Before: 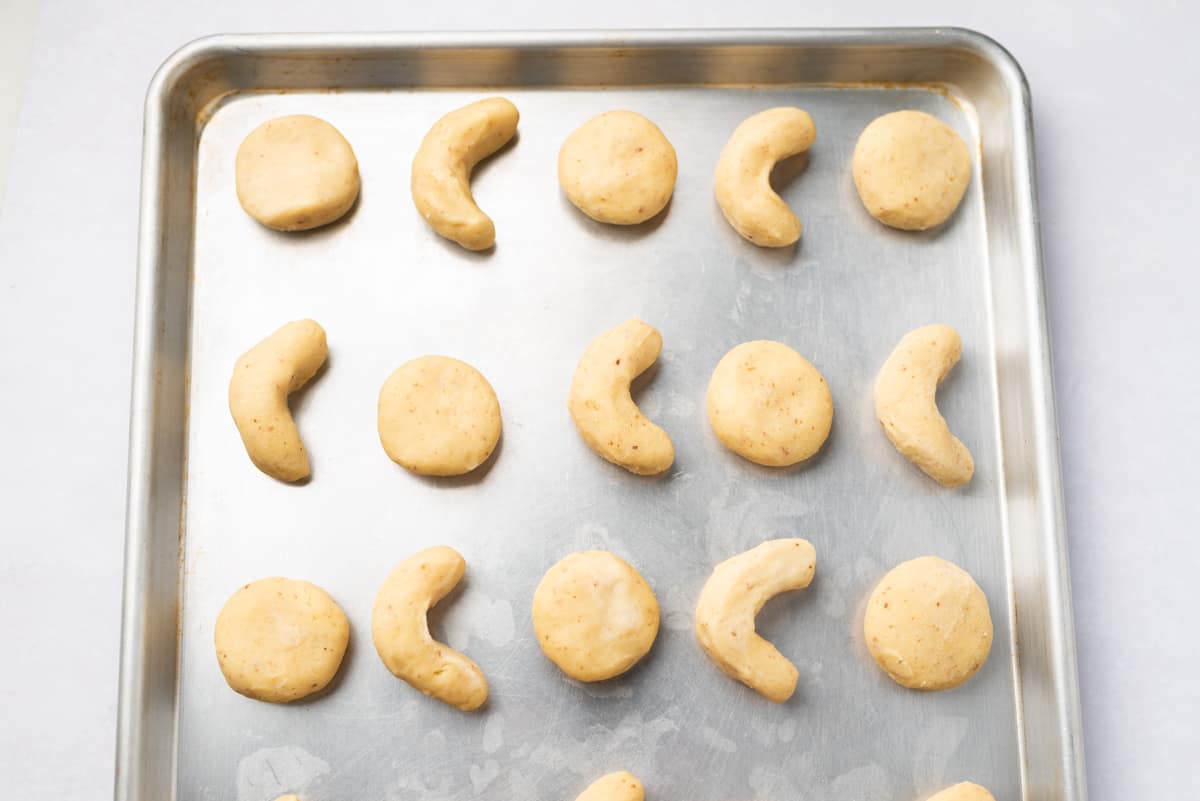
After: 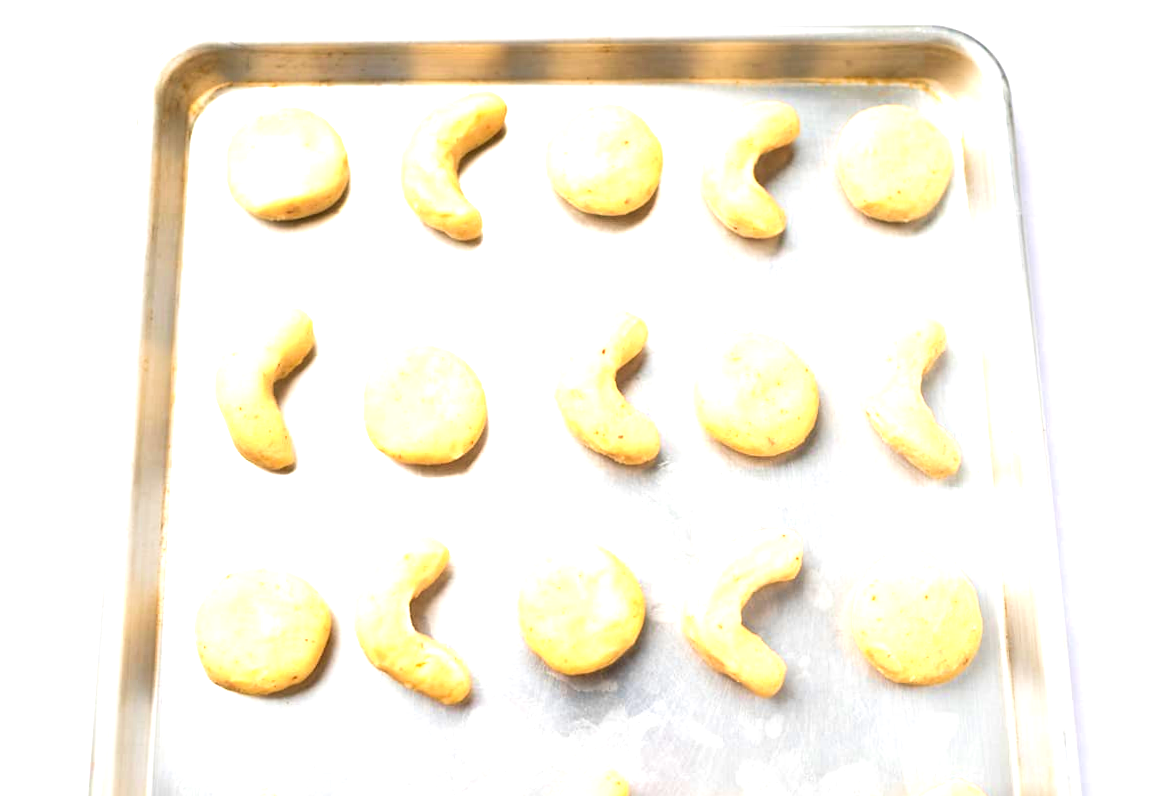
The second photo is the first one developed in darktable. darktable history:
contrast brightness saturation: contrast 0.13, brightness -0.05, saturation 0.16
rotate and perspective: rotation 0.226°, lens shift (vertical) -0.042, crop left 0.023, crop right 0.982, crop top 0.006, crop bottom 0.994
exposure: black level correction 0, exposure 1.1 EV, compensate exposure bias true, compensate highlight preservation false
velvia: on, module defaults
